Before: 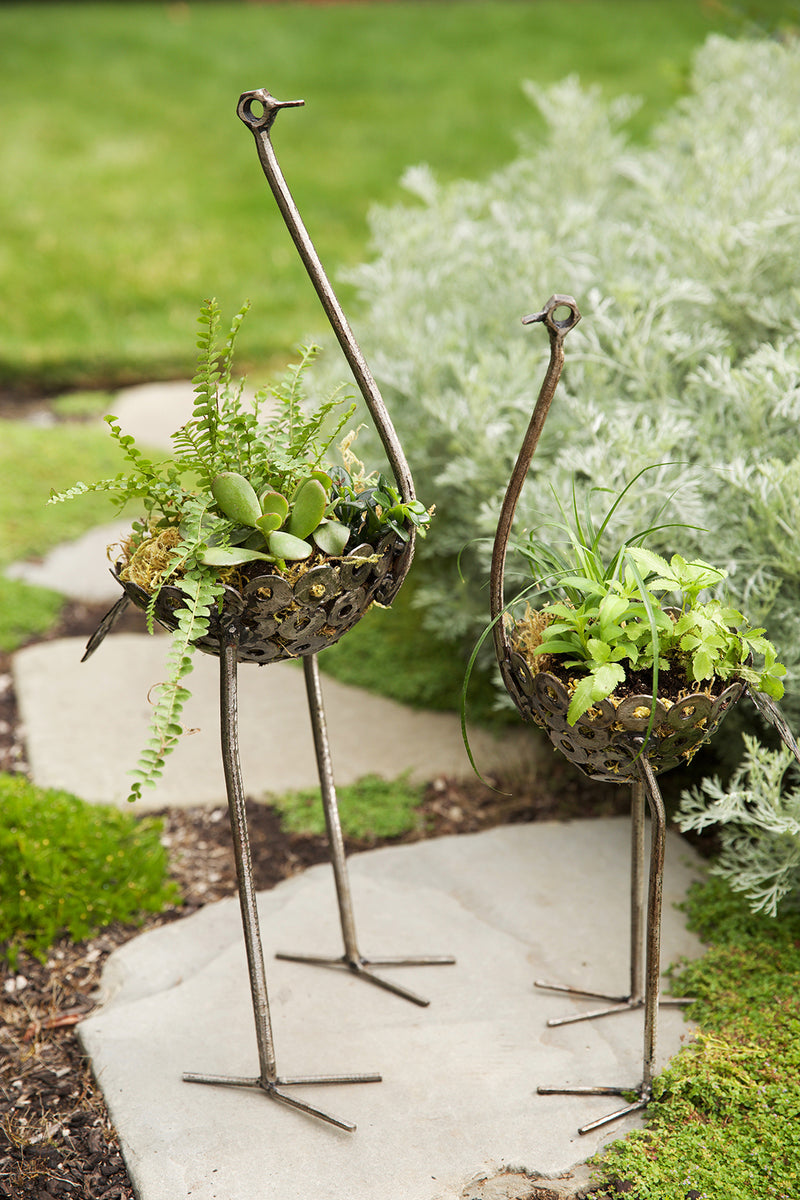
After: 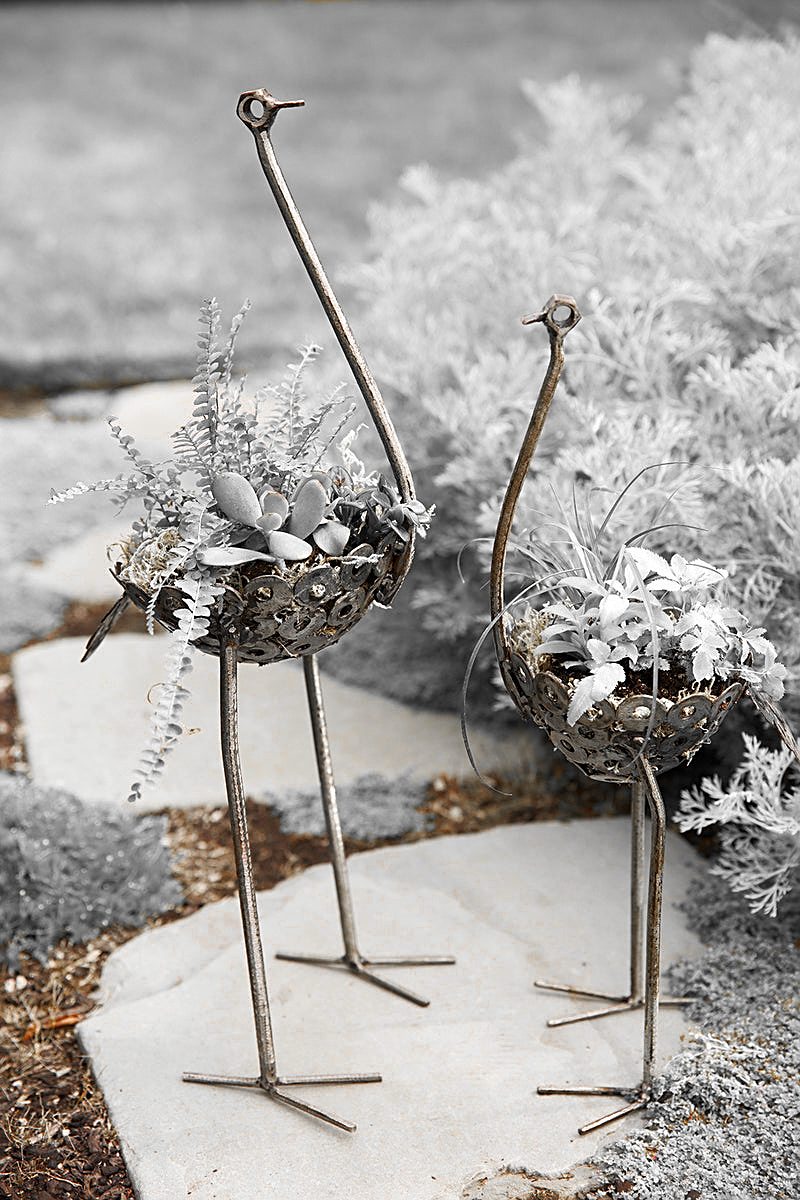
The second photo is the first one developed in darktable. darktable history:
sharpen: on, module defaults
color zones: curves: ch0 [(0, 0.497) (0.096, 0.361) (0.221, 0.538) (0.429, 0.5) (0.571, 0.5) (0.714, 0.5) (0.857, 0.5) (1, 0.497)]; ch1 [(0, 0.5) (0.143, 0.5) (0.257, -0.002) (0.429, 0.04) (0.571, -0.001) (0.714, -0.015) (0.857, 0.024) (1, 0.5)]
color balance rgb: perceptual saturation grading › global saturation 19.354%, global vibrance 45.046%
